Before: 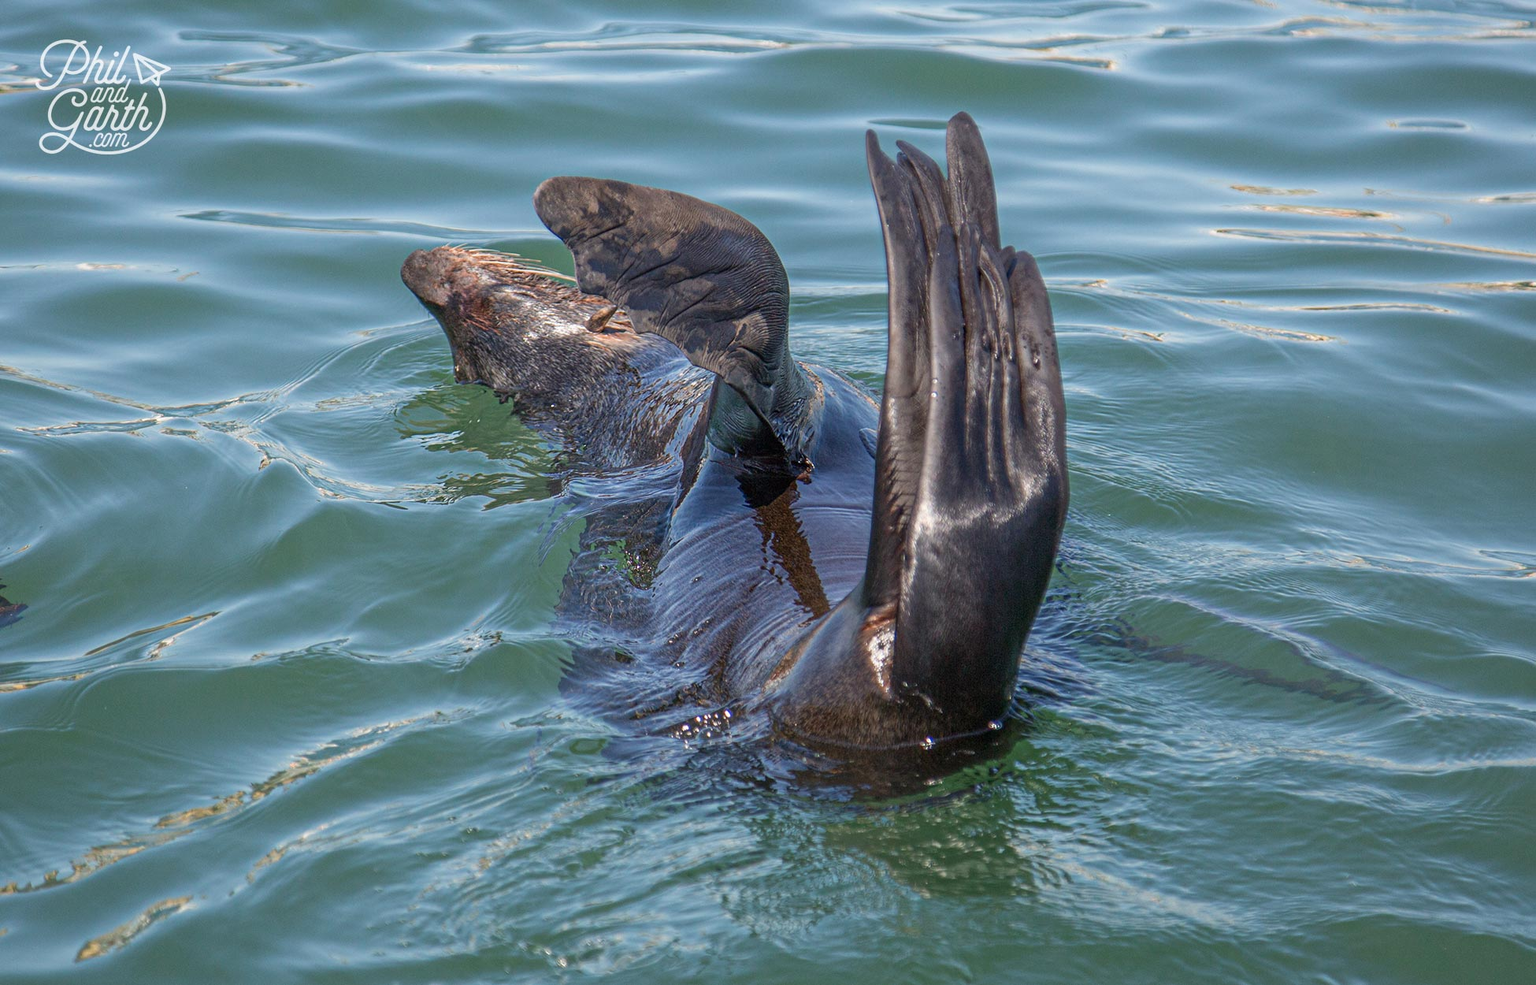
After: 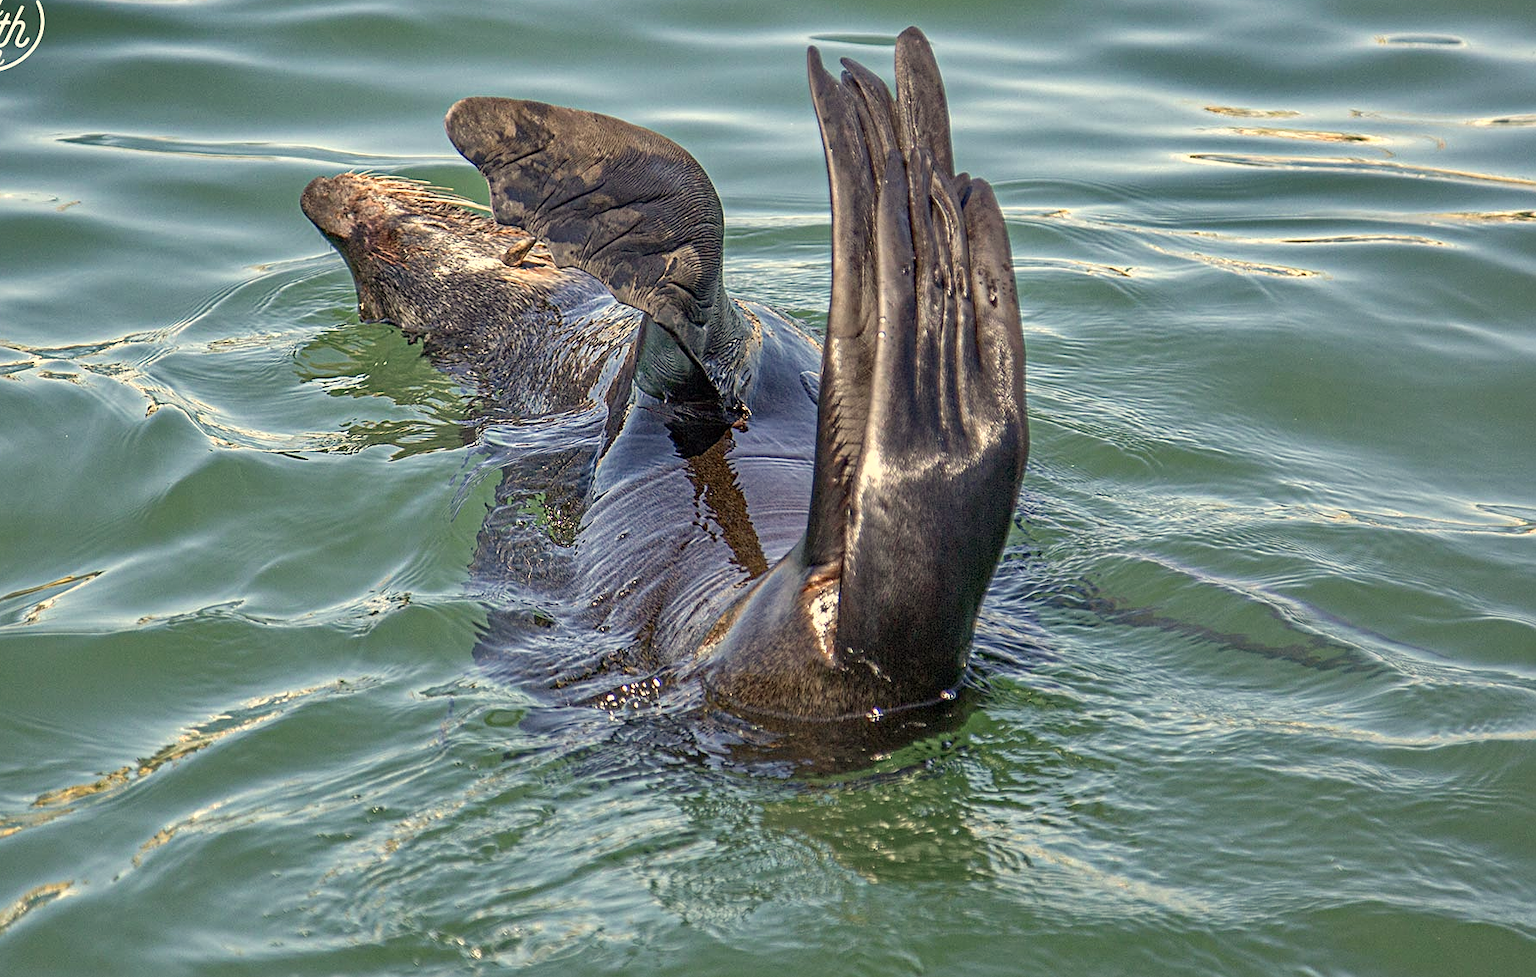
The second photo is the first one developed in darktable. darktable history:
haze removal: compatibility mode true, adaptive false
crop and rotate: left 8.241%, top 8.881%
contrast brightness saturation: saturation -0.173
color correction: highlights a* 1.31, highlights b* 17.7
sharpen: on, module defaults
exposure: black level correction 0.001, exposure 0.498 EV, compensate highlight preservation false
shadows and highlights: radius 101.05, shadows 50.59, highlights -65.98, soften with gaussian
